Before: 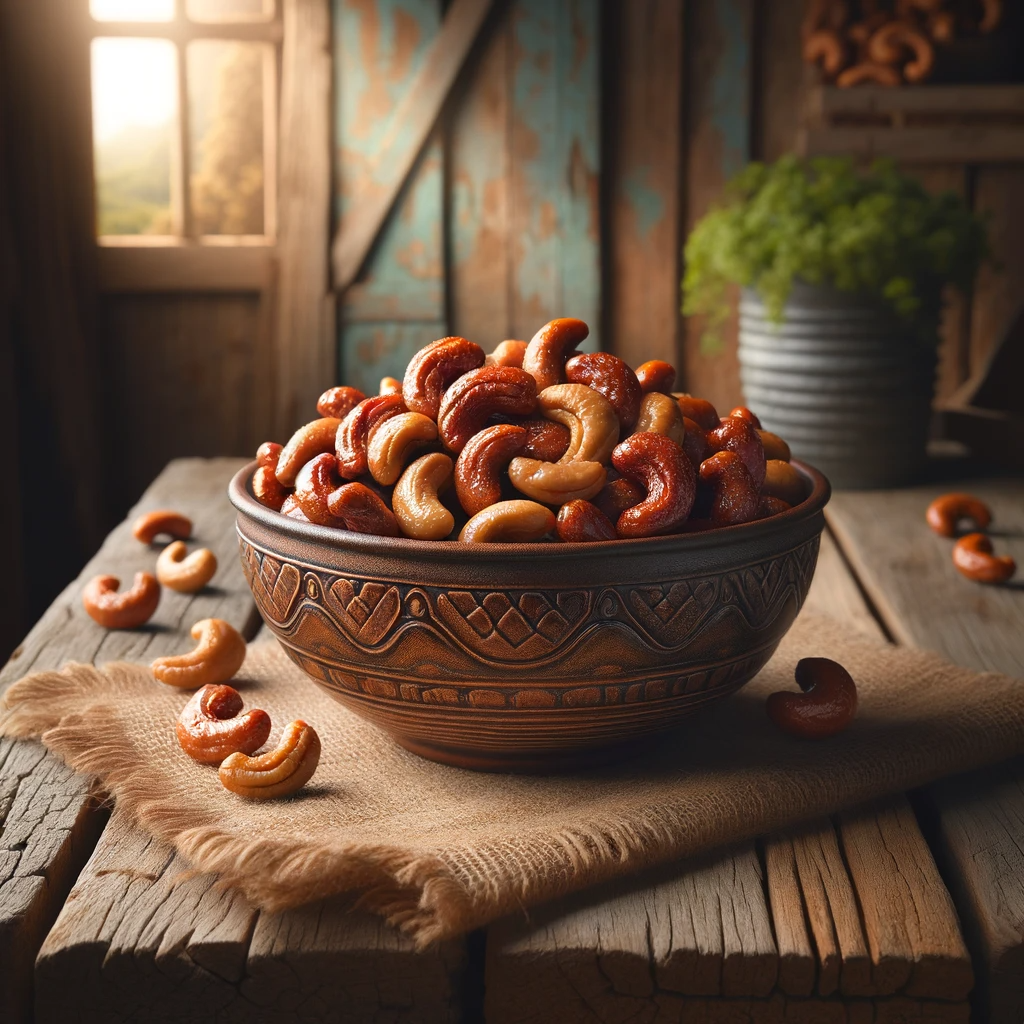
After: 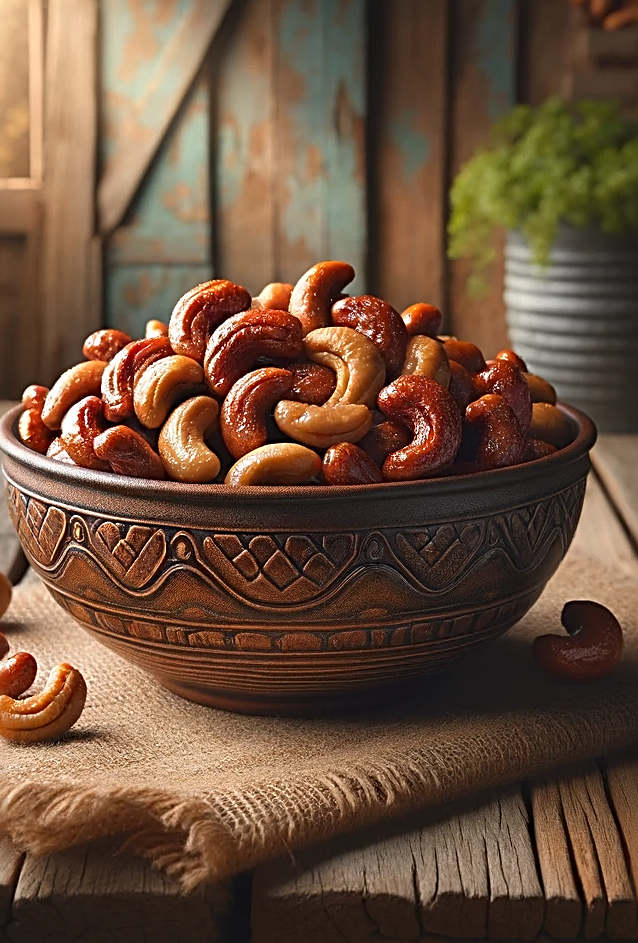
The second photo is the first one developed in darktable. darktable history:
crop and rotate: left 22.918%, top 5.629%, right 14.711%, bottom 2.247%
sharpen: radius 2.817, amount 0.715
